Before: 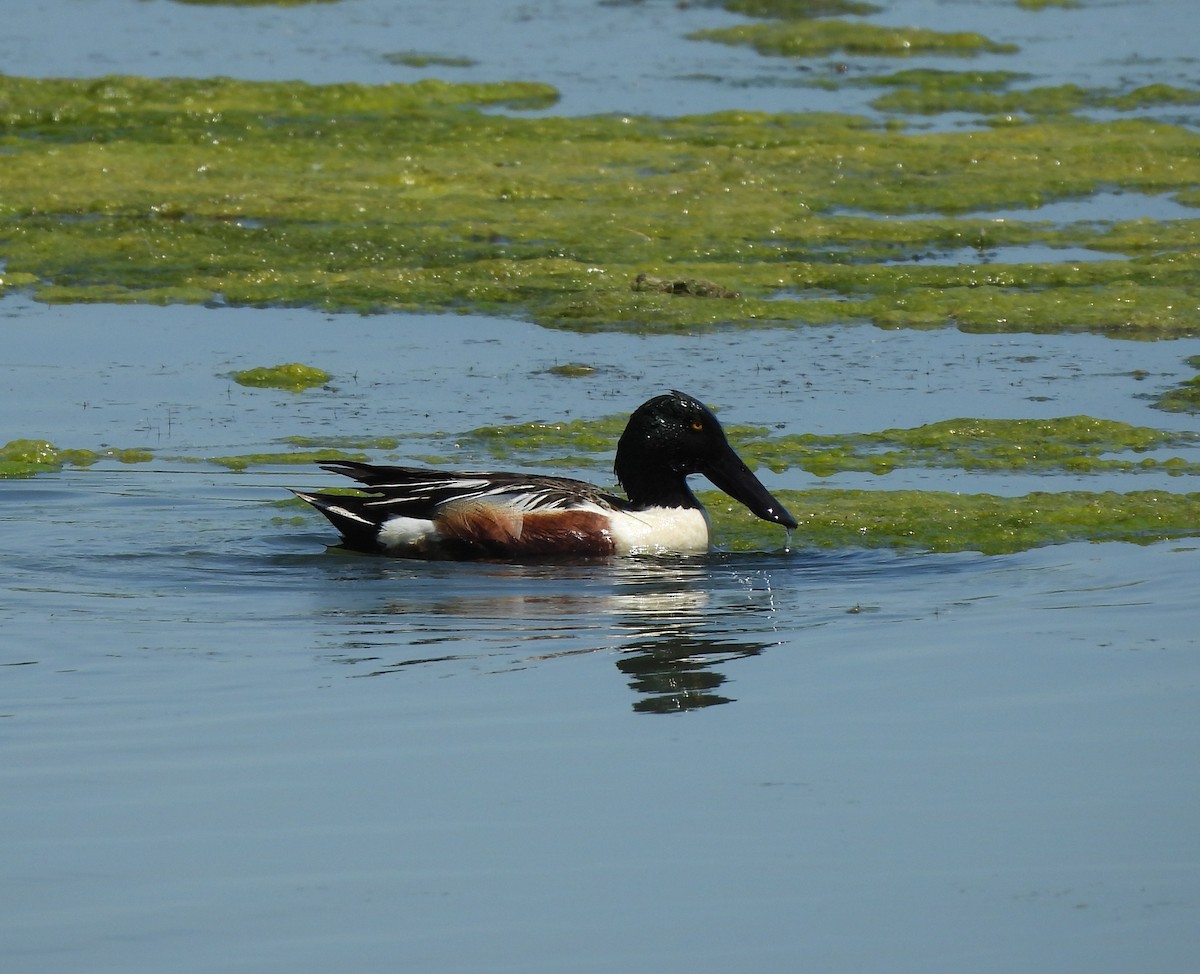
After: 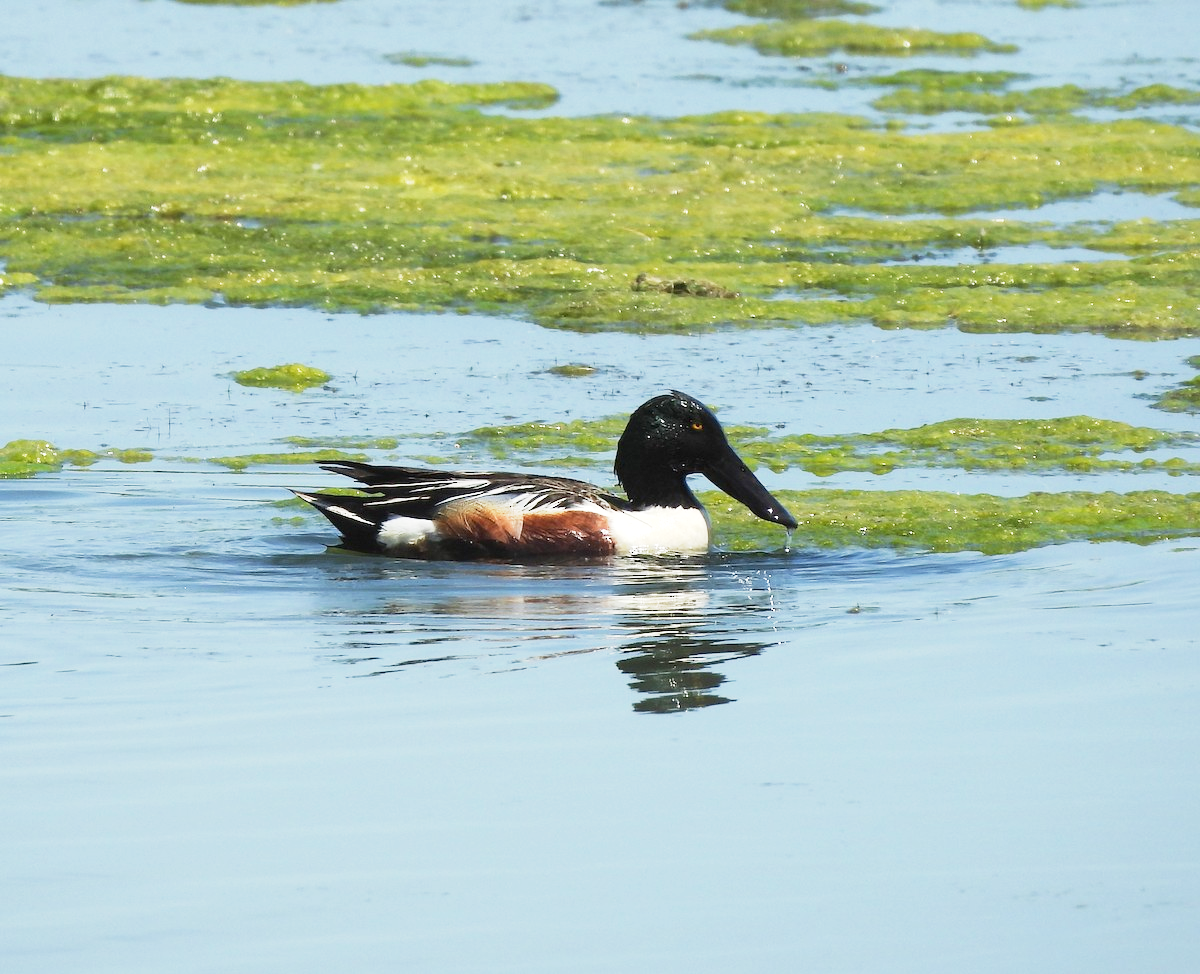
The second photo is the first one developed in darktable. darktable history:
exposure: black level correction 0, exposure 0.951 EV, compensate highlight preservation false
base curve: curves: ch0 [(0, 0) (0.088, 0.125) (0.176, 0.251) (0.354, 0.501) (0.613, 0.749) (1, 0.877)], preserve colors none
